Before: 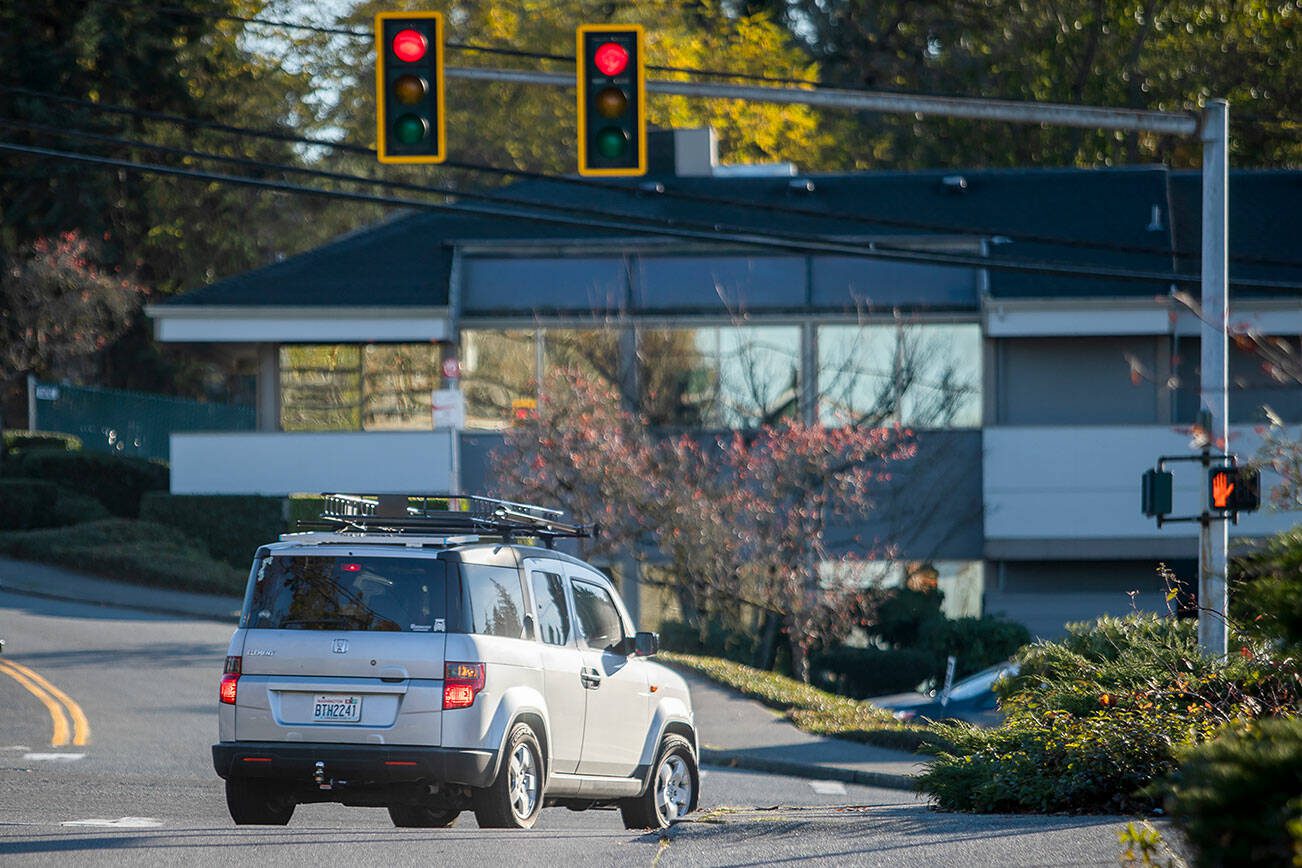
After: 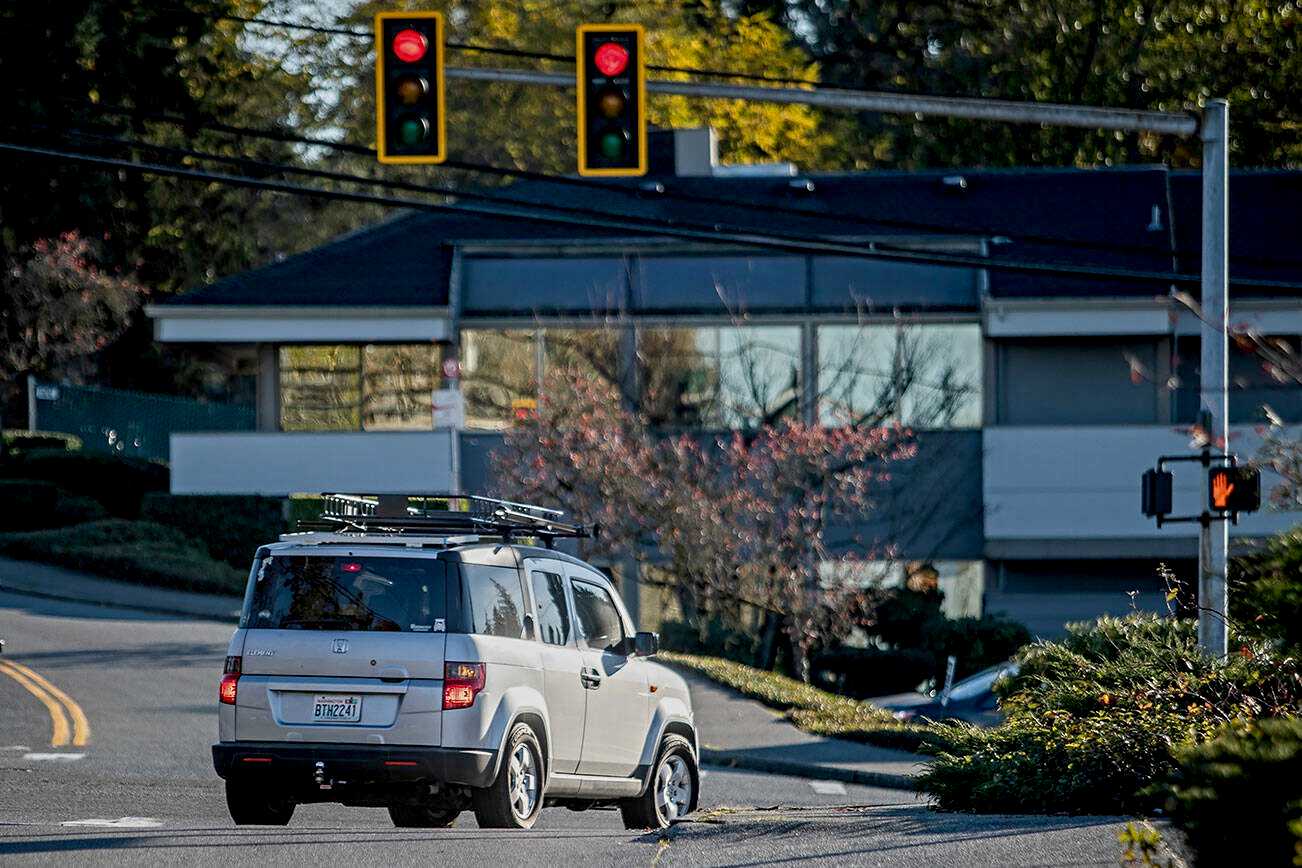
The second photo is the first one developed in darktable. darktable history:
contrast equalizer: y [[0.5, 0.501, 0.525, 0.597, 0.58, 0.514], [0.5 ×6], [0.5 ×6], [0 ×6], [0 ×6]]
exposure: black level correction 0.011, exposure -0.478 EV, compensate highlight preservation false
